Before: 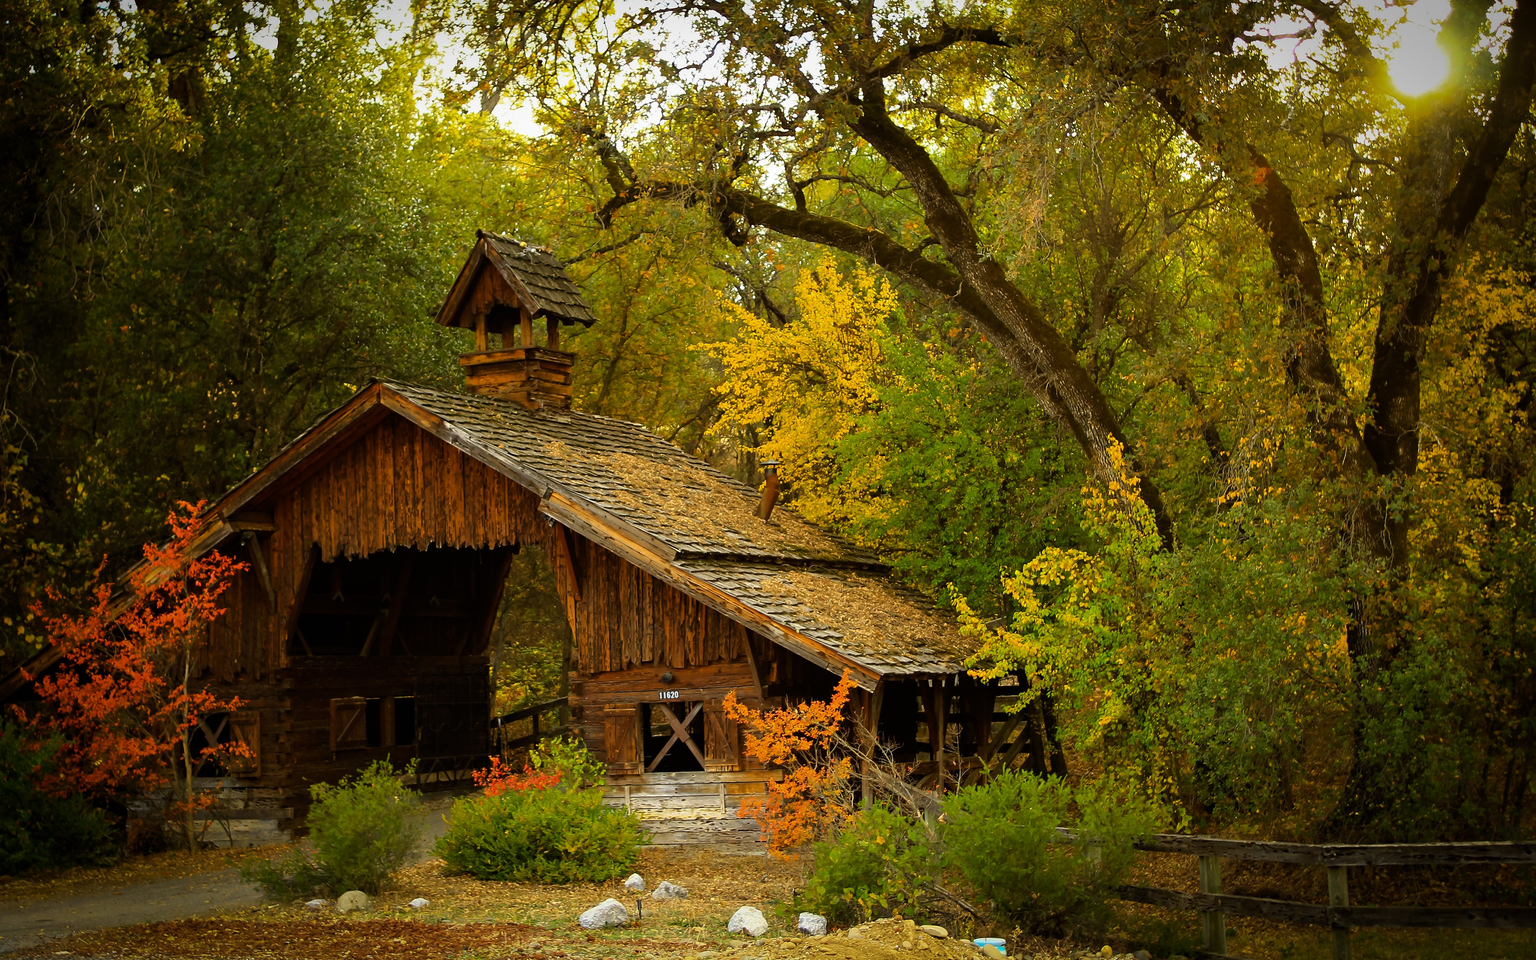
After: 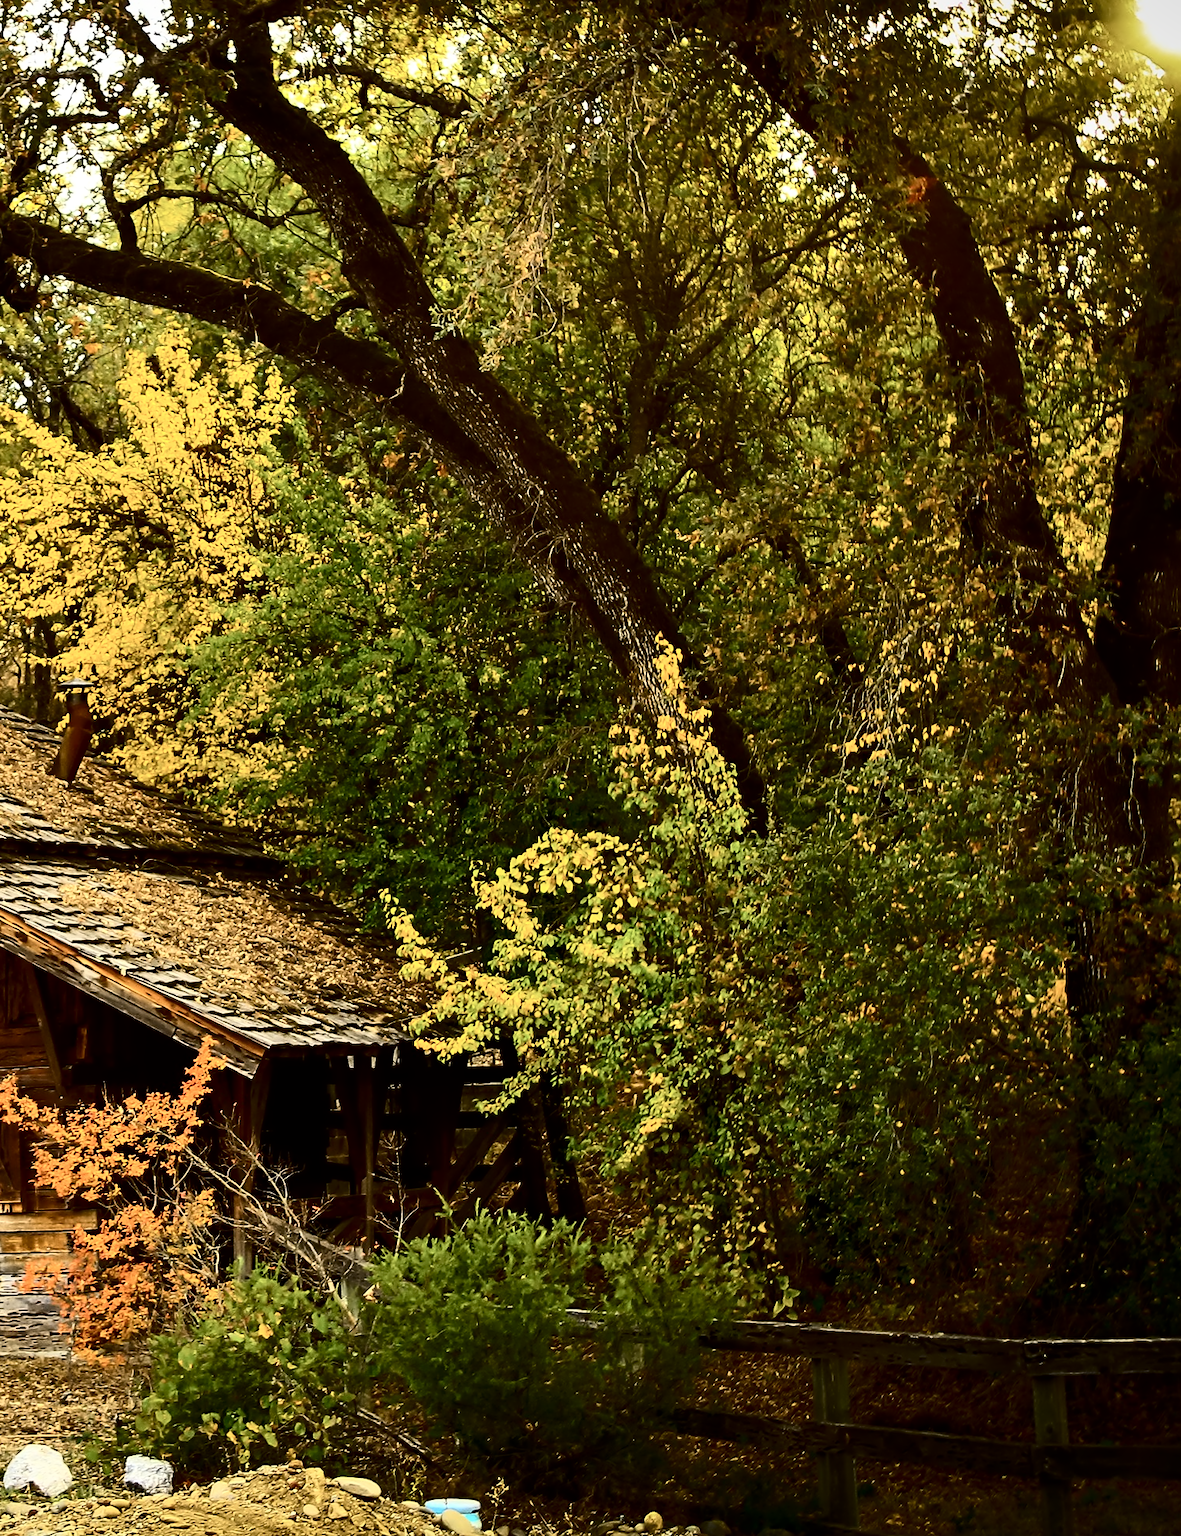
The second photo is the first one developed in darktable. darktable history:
contrast equalizer: octaves 7, y [[0.5, 0.542, 0.583, 0.625, 0.667, 0.708], [0.5 ×6], [0.5 ×6], [0, 0.033, 0.067, 0.1, 0.133, 0.167], [0, 0.05, 0.1, 0.15, 0.2, 0.25]], mix 0.277
crop: left 47.289%, top 6.724%, right 7.883%
contrast brightness saturation: contrast 0.486, saturation -0.098
